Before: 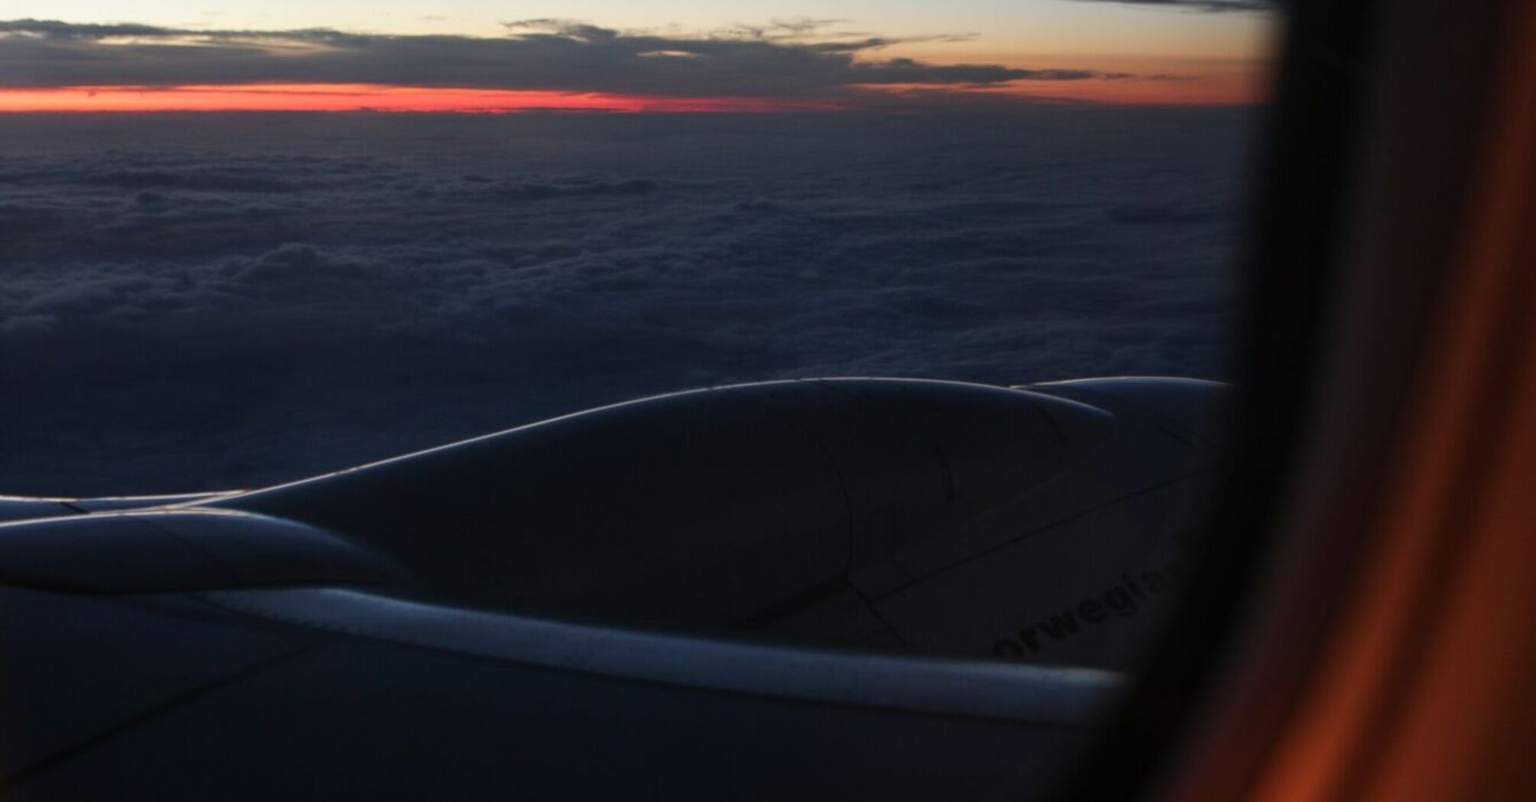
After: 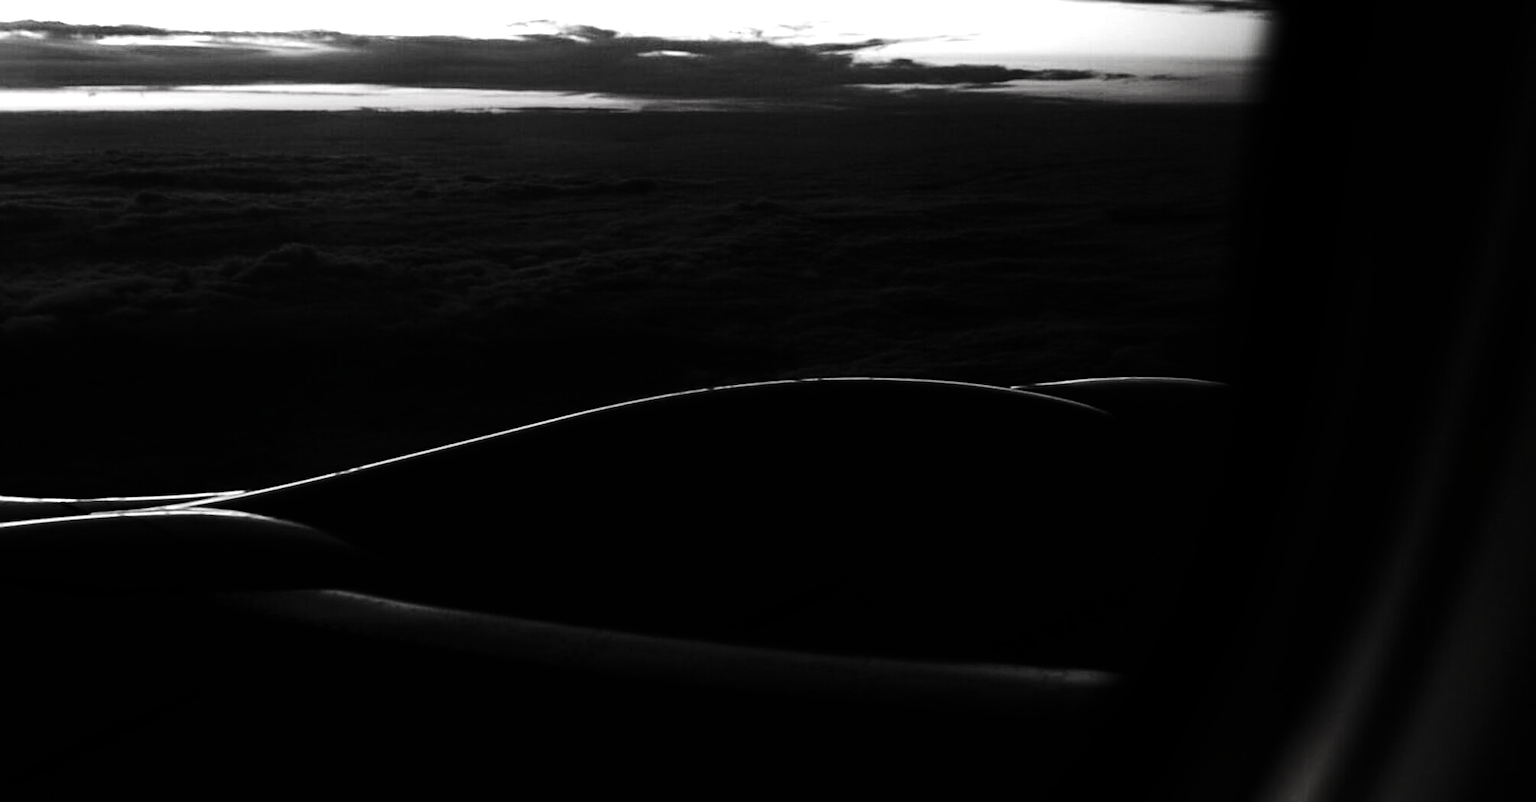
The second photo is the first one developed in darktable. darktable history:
sharpen: on, module defaults
exposure: black level correction 0, exposure 1.449 EV, compensate highlight preservation false
tone curve: curves: ch0 [(0, 0) (0.049, 0.01) (0.154, 0.081) (0.491, 0.56) (0.739, 0.794) (0.992, 0.937)]; ch1 [(0, 0) (0.172, 0.123) (0.317, 0.272) (0.401, 0.422) (0.499, 0.497) (0.531, 0.54) (0.615, 0.603) (0.741, 0.783) (1, 1)]; ch2 [(0, 0) (0.411, 0.424) (0.462, 0.464) (0.502, 0.489) (0.544, 0.551) (0.686, 0.638) (1, 1)], preserve colors none
contrast brightness saturation: contrast -0.037, brightness -0.584, saturation -0.99
